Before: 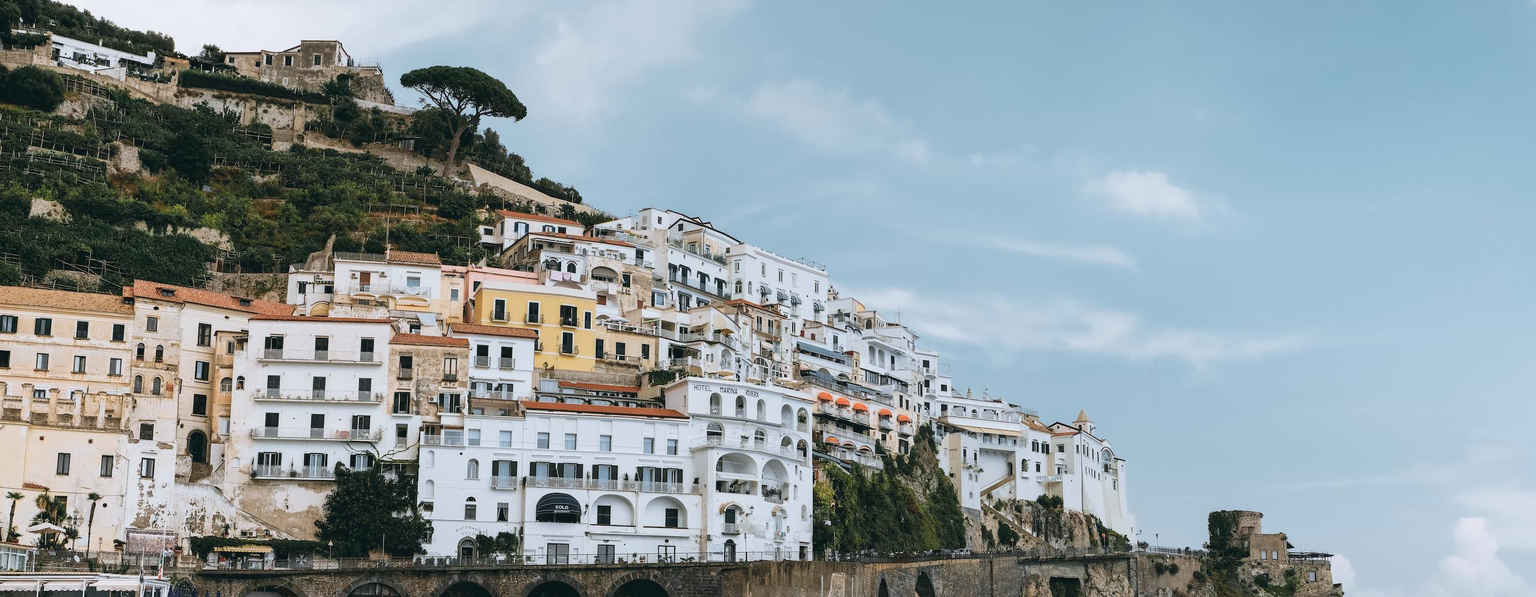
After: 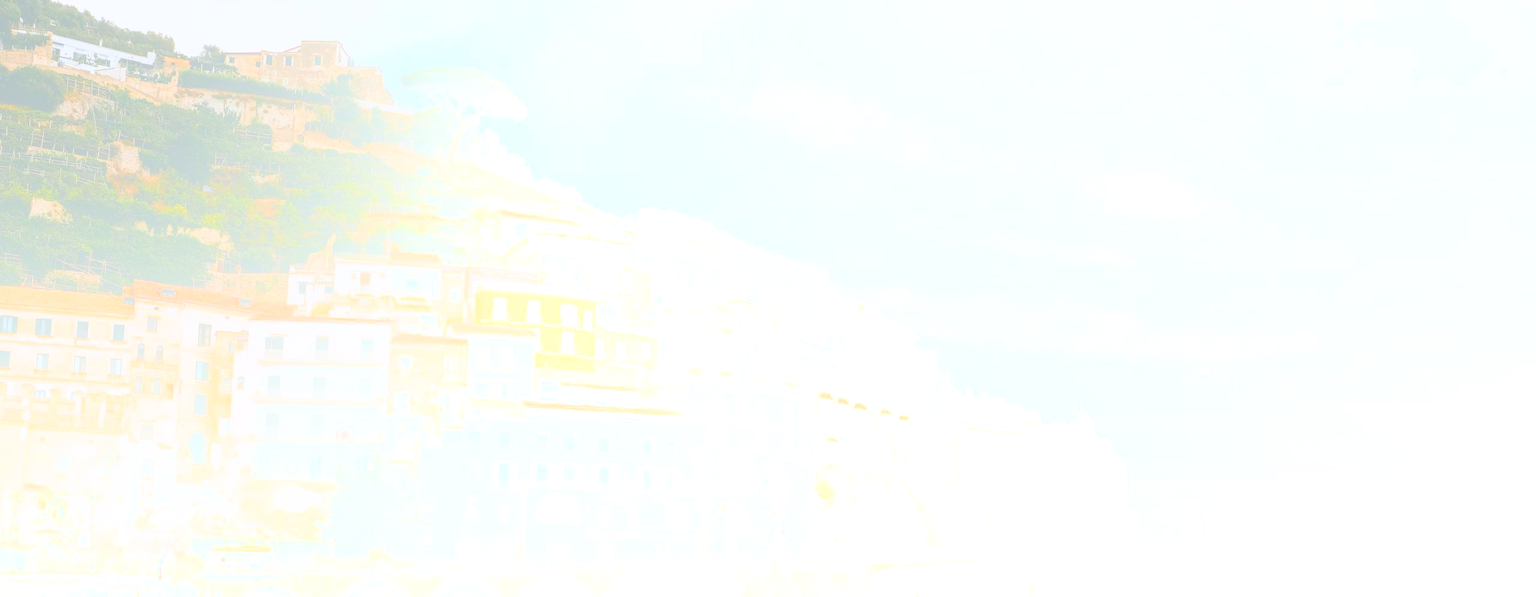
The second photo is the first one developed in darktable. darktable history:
bloom: size 85%, threshold 5%, strength 85%
